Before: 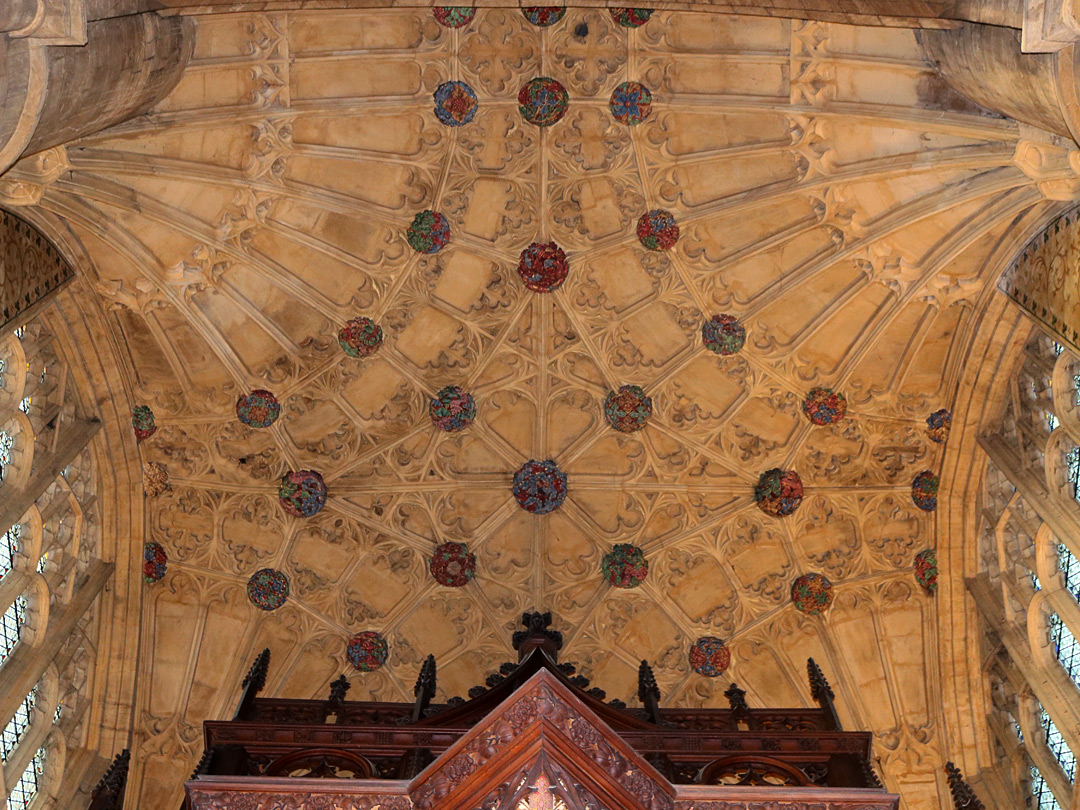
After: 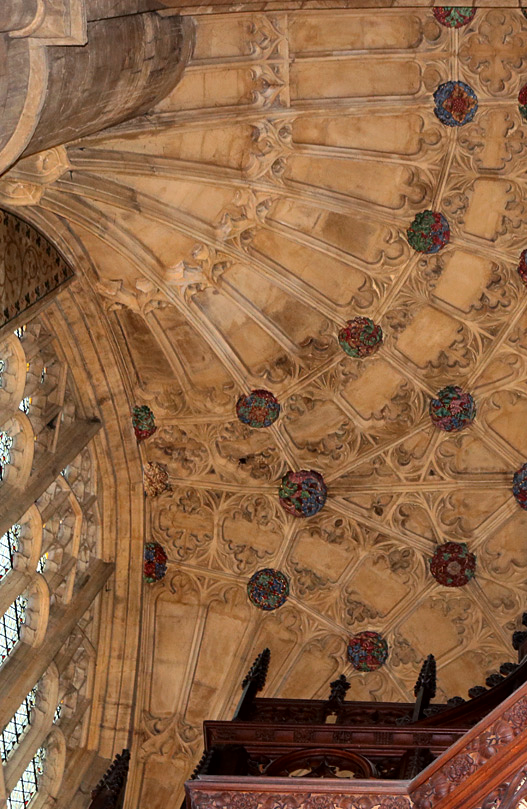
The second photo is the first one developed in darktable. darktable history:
local contrast: mode bilateral grid, contrast 21, coarseness 49, detail 130%, midtone range 0.2
tone equalizer: edges refinement/feathering 500, mask exposure compensation -1.57 EV, preserve details no
contrast equalizer: y [[0.5 ×6], [0.5 ×6], [0.5, 0.5, 0.501, 0.545, 0.707, 0.863], [0 ×6], [0 ×6]], mix -0.194
crop and rotate: left 0.061%, top 0%, right 51.094%
